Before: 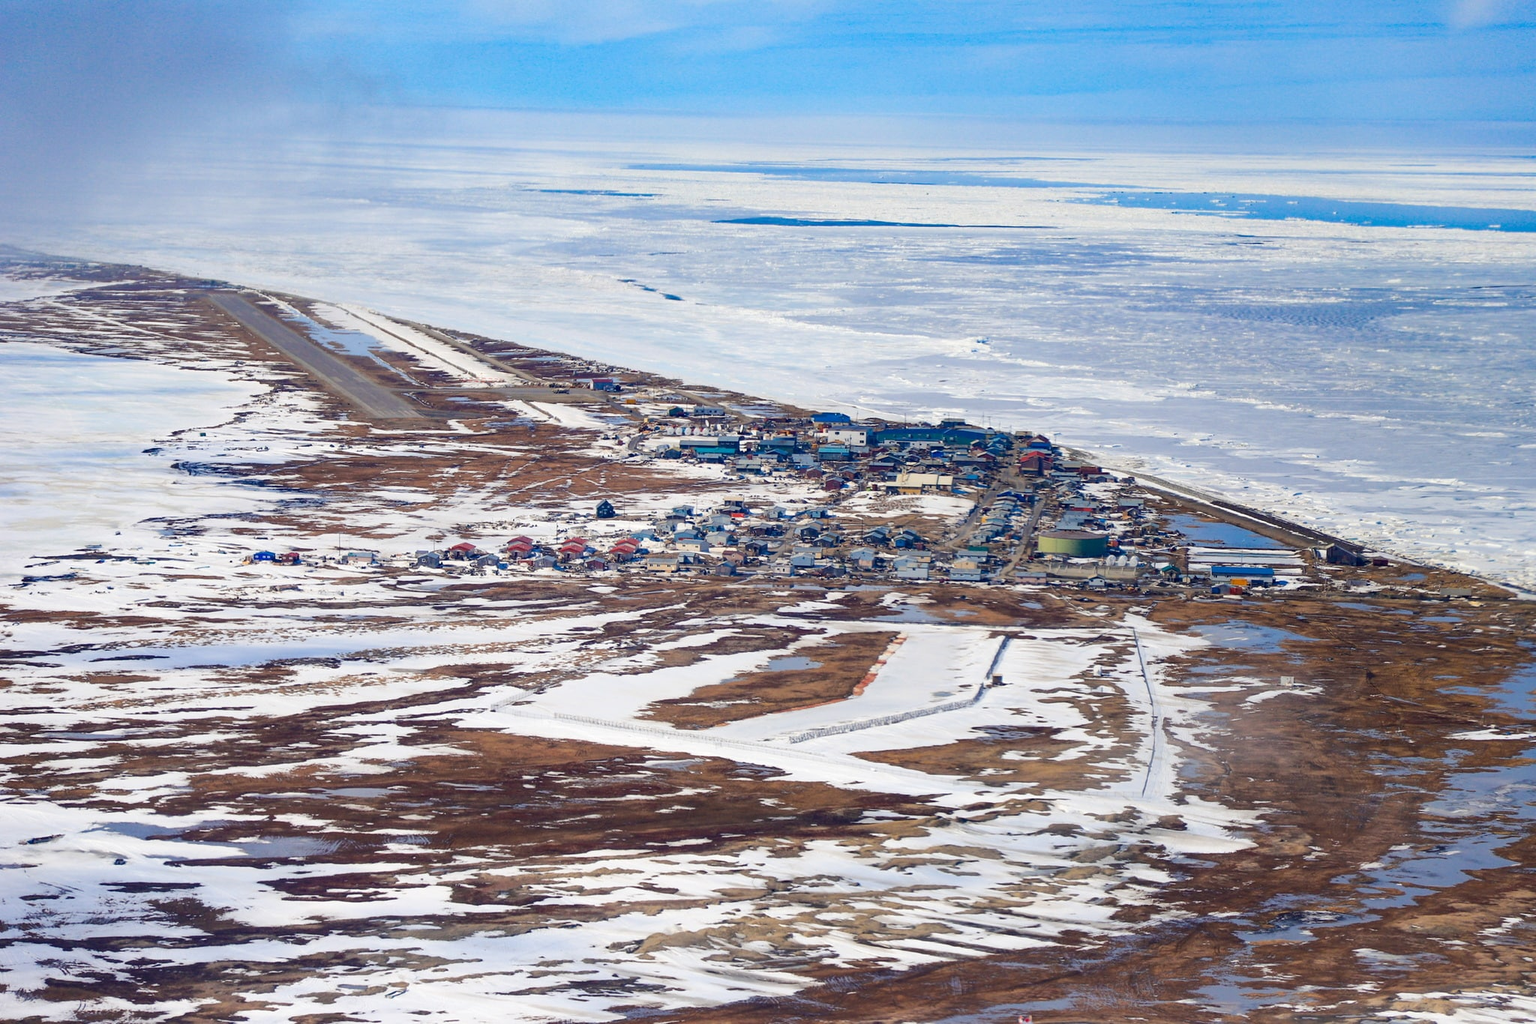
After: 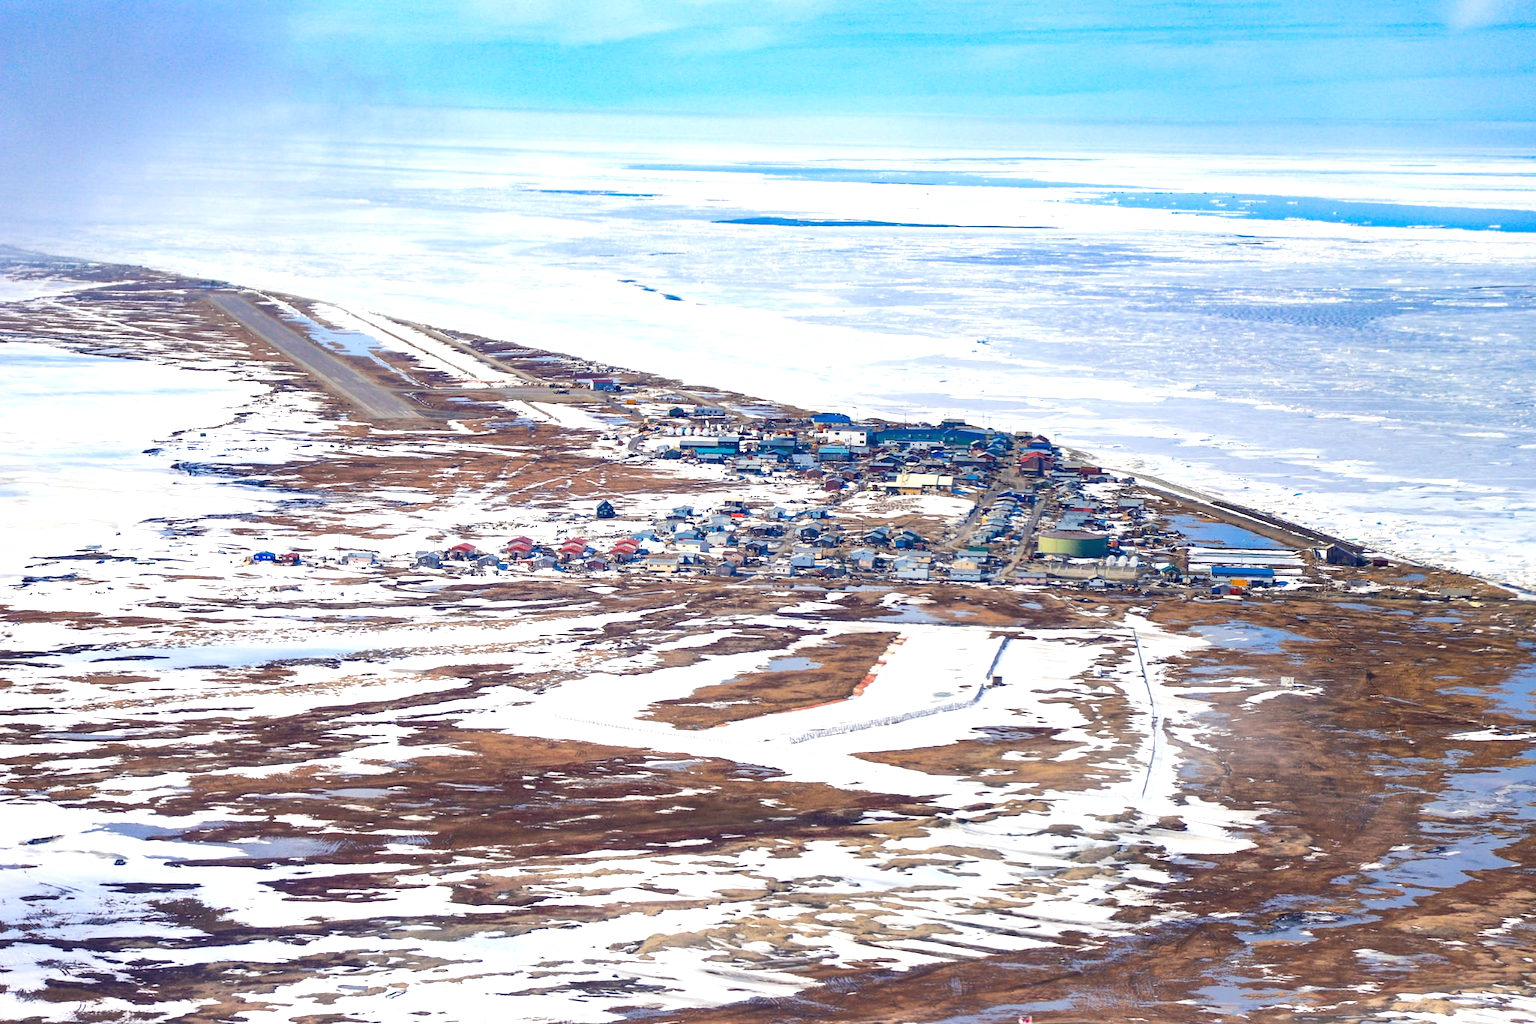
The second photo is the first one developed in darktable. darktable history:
exposure: black level correction 0, exposure 0.7 EV, compensate exposure bias true, compensate highlight preservation false
